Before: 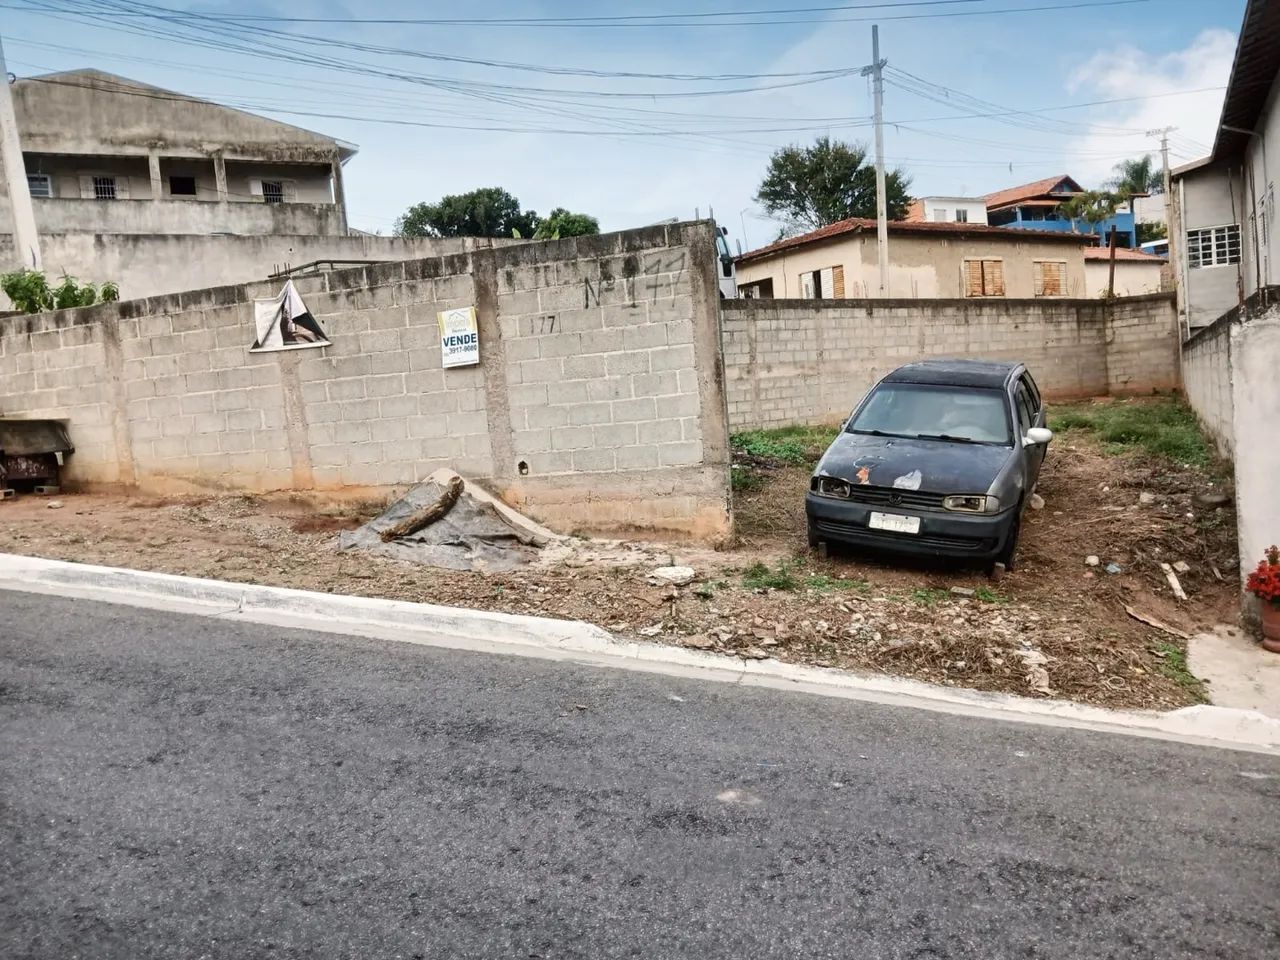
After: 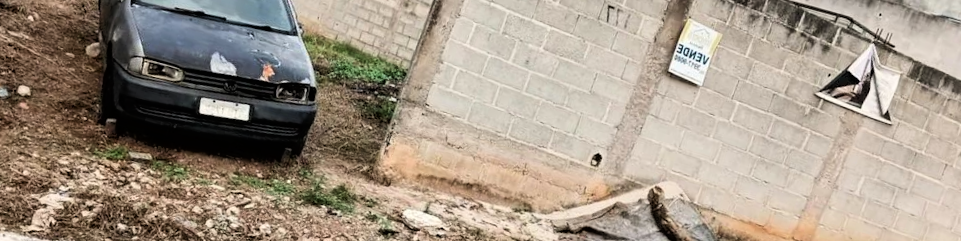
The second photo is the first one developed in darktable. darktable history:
crop and rotate: angle 16.12°, top 30.835%, bottom 35.653%
tone curve: curves: ch0 [(0, 0) (0.118, 0.034) (0.182, 0.124) (0.265, 0.214) (0.504, 0.508) (0.783, 0.825) (1, 1)], color space Lab, linked channels, preserve colors none
exposure: compensate highlight preservation false
